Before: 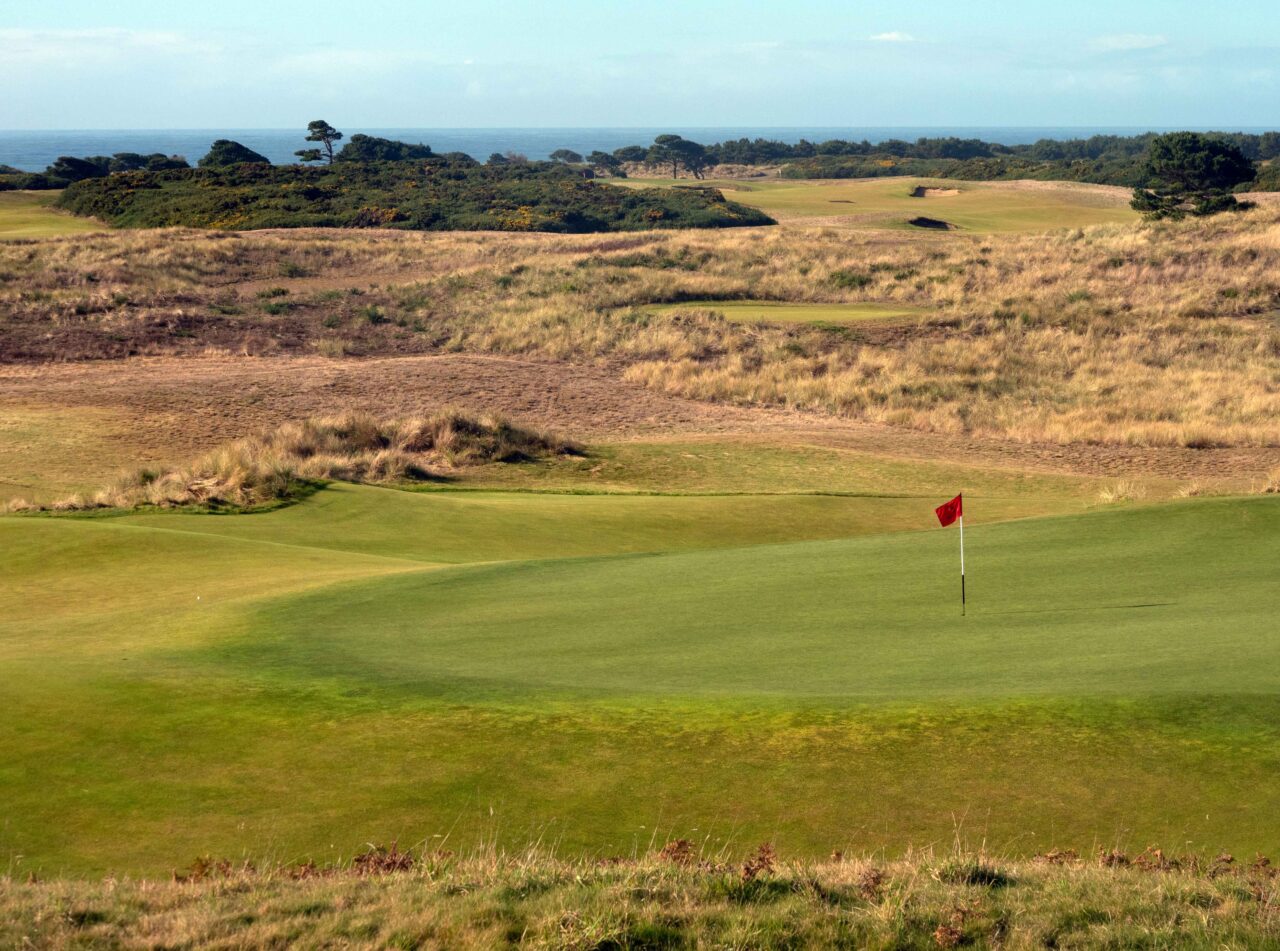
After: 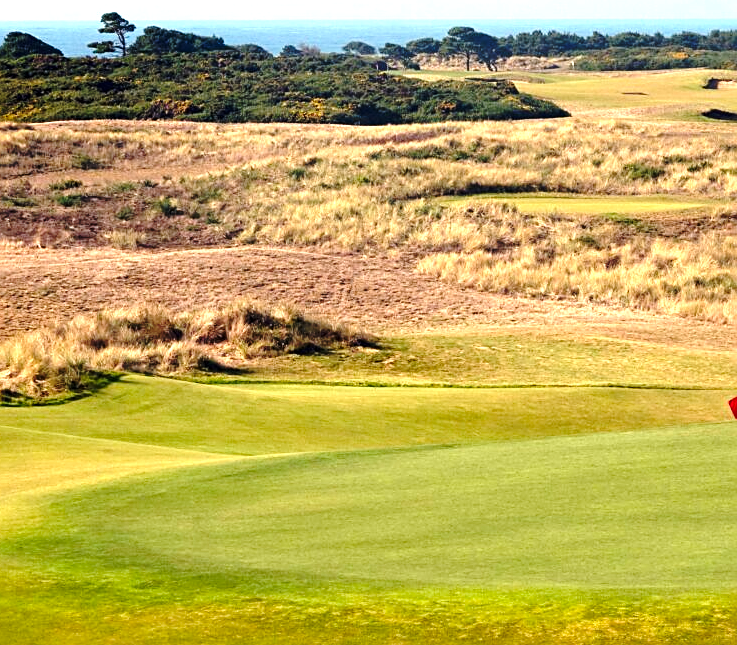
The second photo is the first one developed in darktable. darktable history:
base curve: curves: ch0 [(0, 0) (0.073, 0.04) (0.157, 0.139) (0.492, 0.492) (0.758, 0.758) (1, 1)], preserve colors none
exposure: black level correction 0, exposure 1.001 EV, compensate highlight preservation false
crop: left 16.2%, top 11.42%, right 26.205%, bottom 20.707%
sharpen: amount 0.494
